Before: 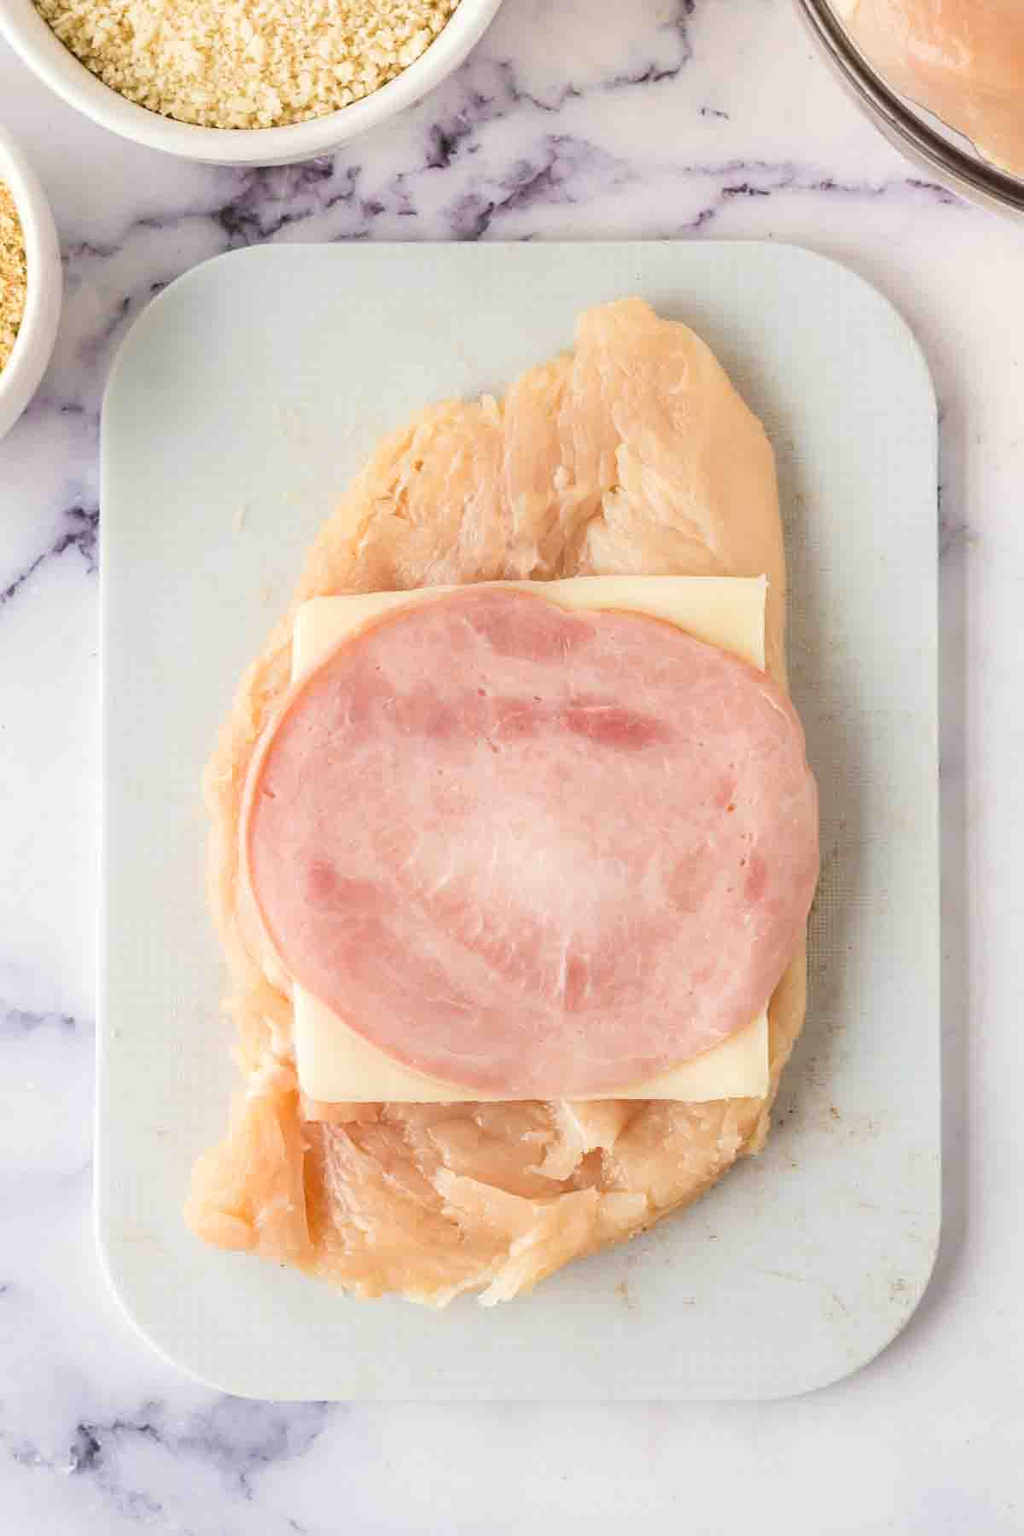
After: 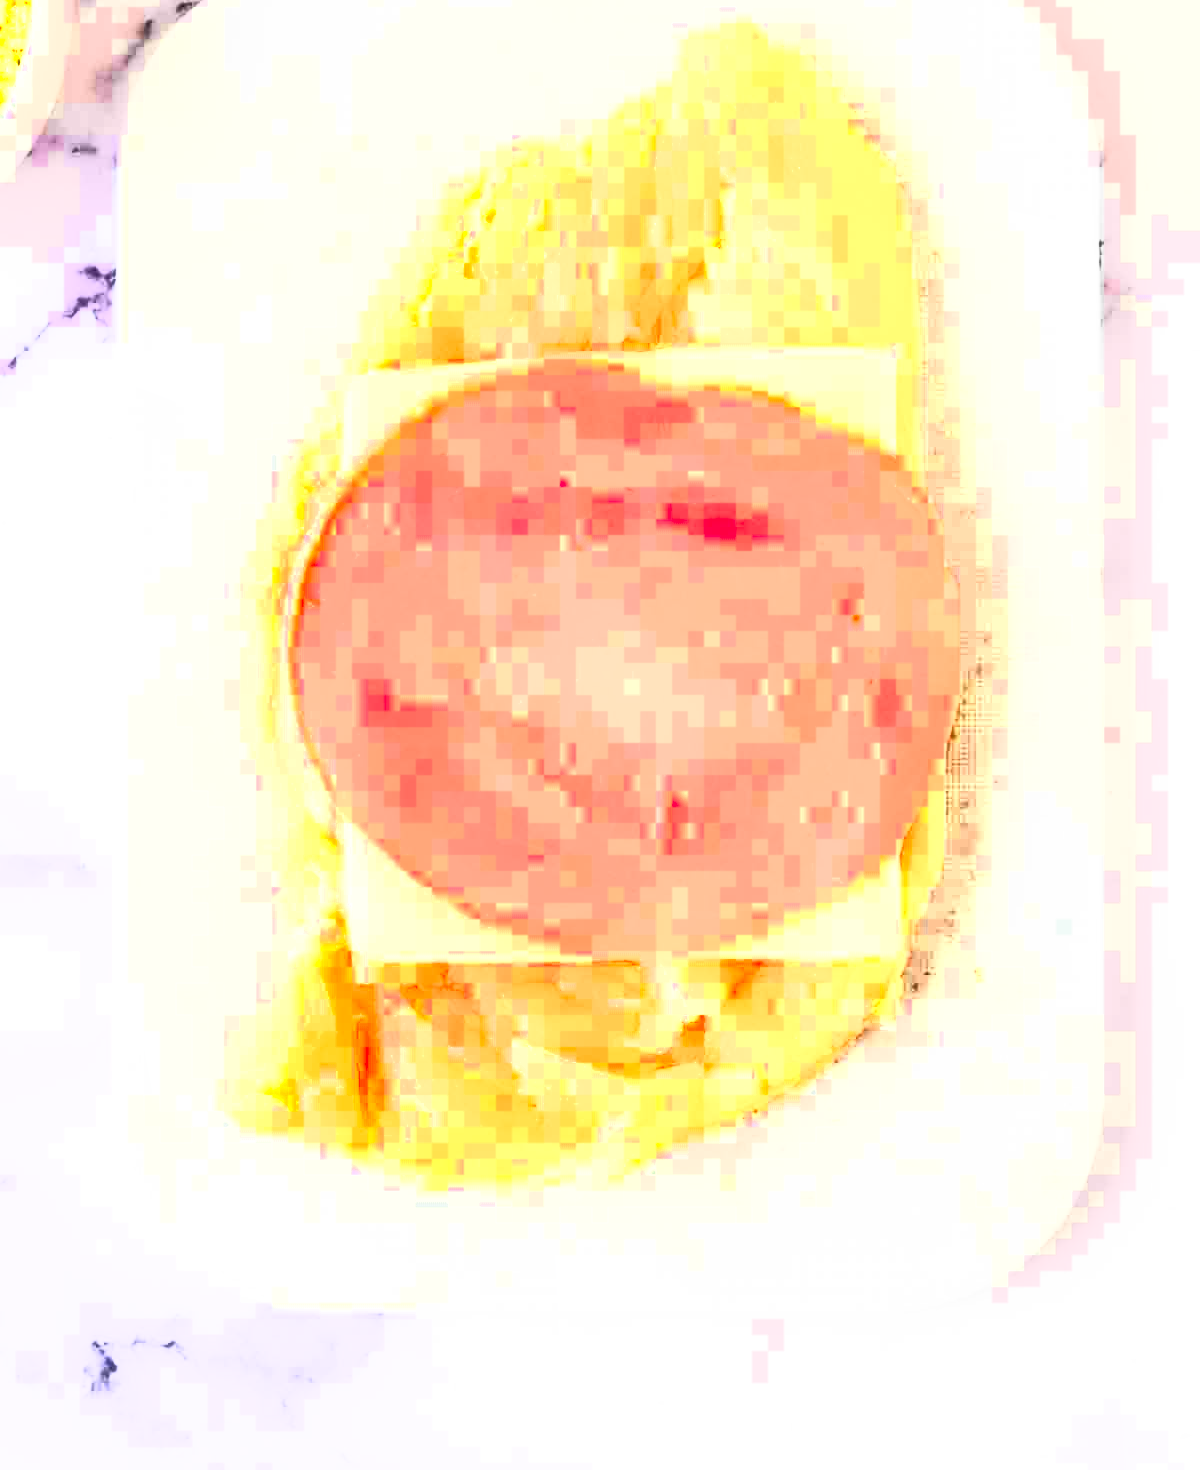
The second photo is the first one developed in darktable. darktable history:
contrast brightness saturation: contrast 0.995, brightness 0.994, saturation 0.994
crop and rotate: top 18.329%
local contrast: on, module defaults
exposure: black level correction 0.001, exposure 0.017 EV, compensate highlight preservation false
color zones: curves: ch0 [(0.004, 0.305) (0.261, 0.623) (0.389, 0.399) (0.708, 0.571) (0.947, 0.34)]; ch1 [(0.025, 0.645) (0.229, 0.584) (0.326, 0.551) (0.484, 0.262) (0.757, 0.643)]
